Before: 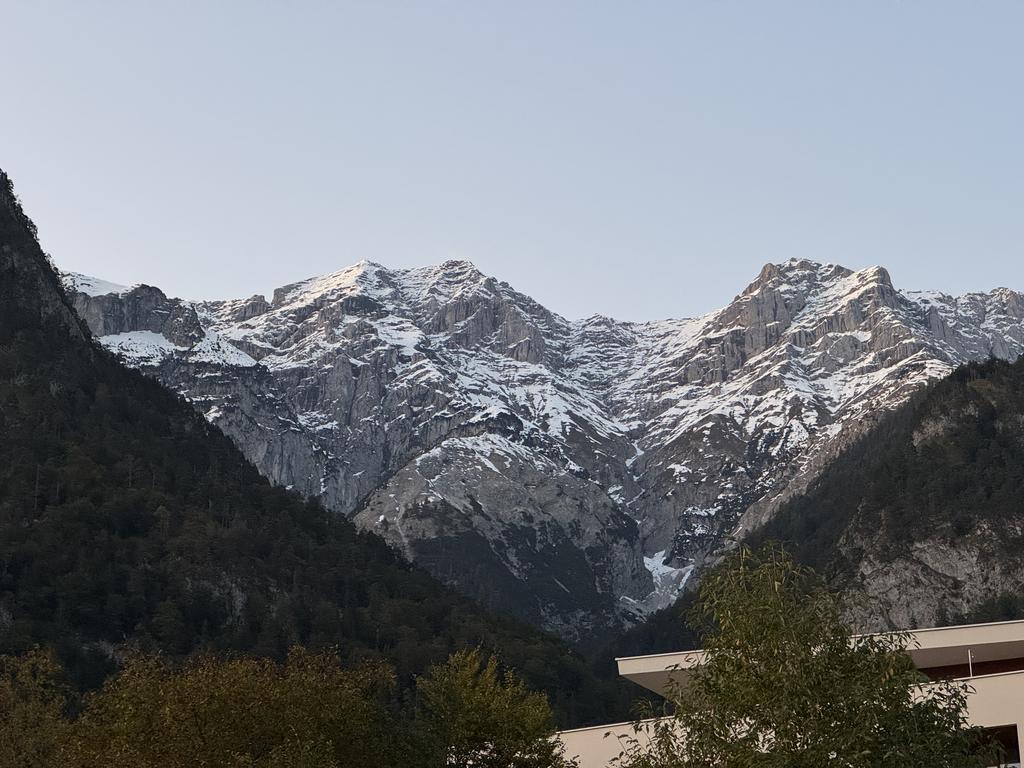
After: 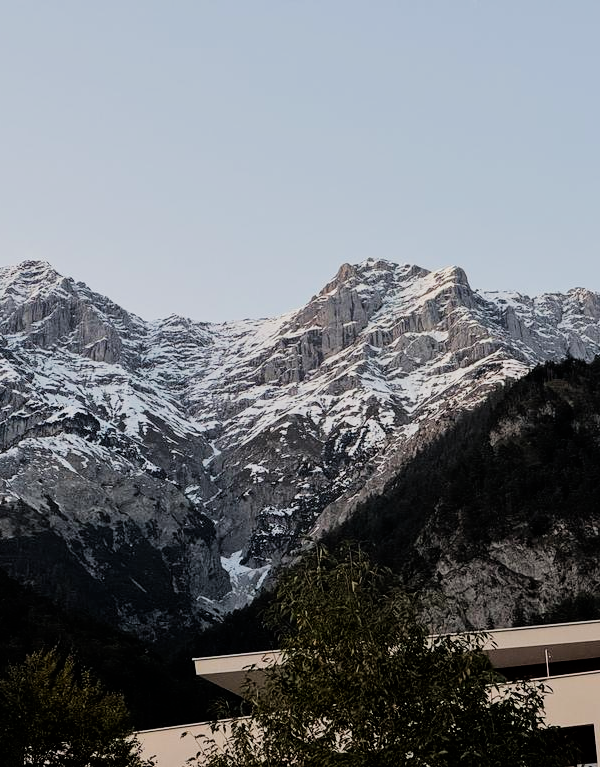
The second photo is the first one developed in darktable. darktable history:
crop: left 41.402%
filmic rgb: black relative exposure -5 EV, hardness 2.88, contrast 1.3, highlights saturation mix -30%
